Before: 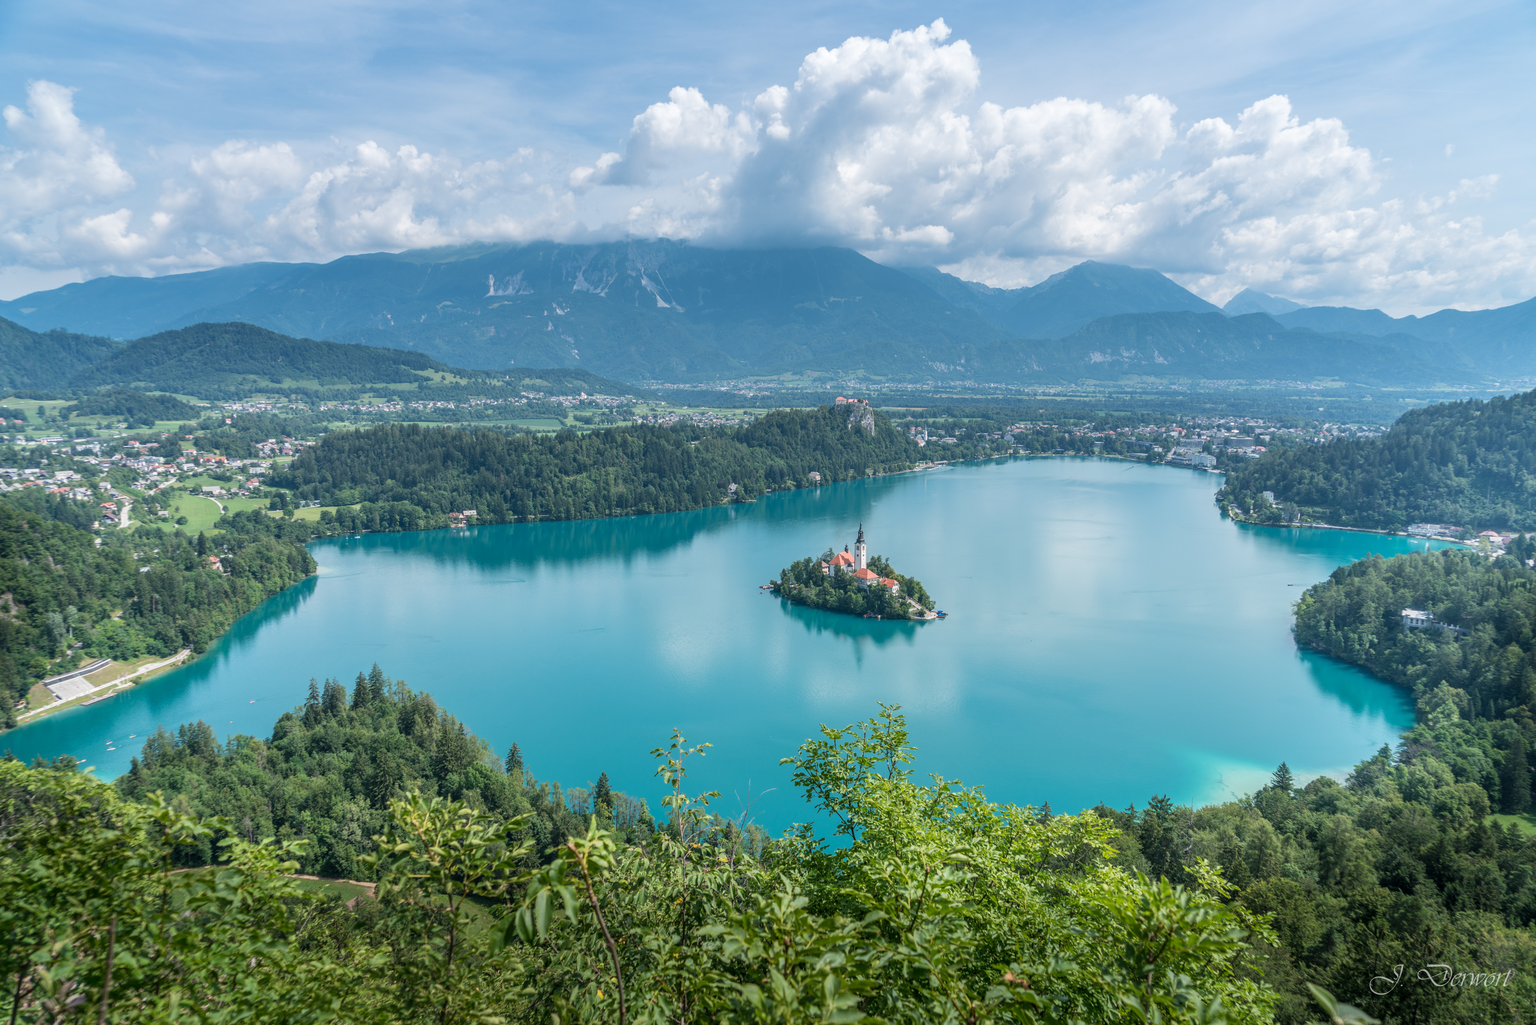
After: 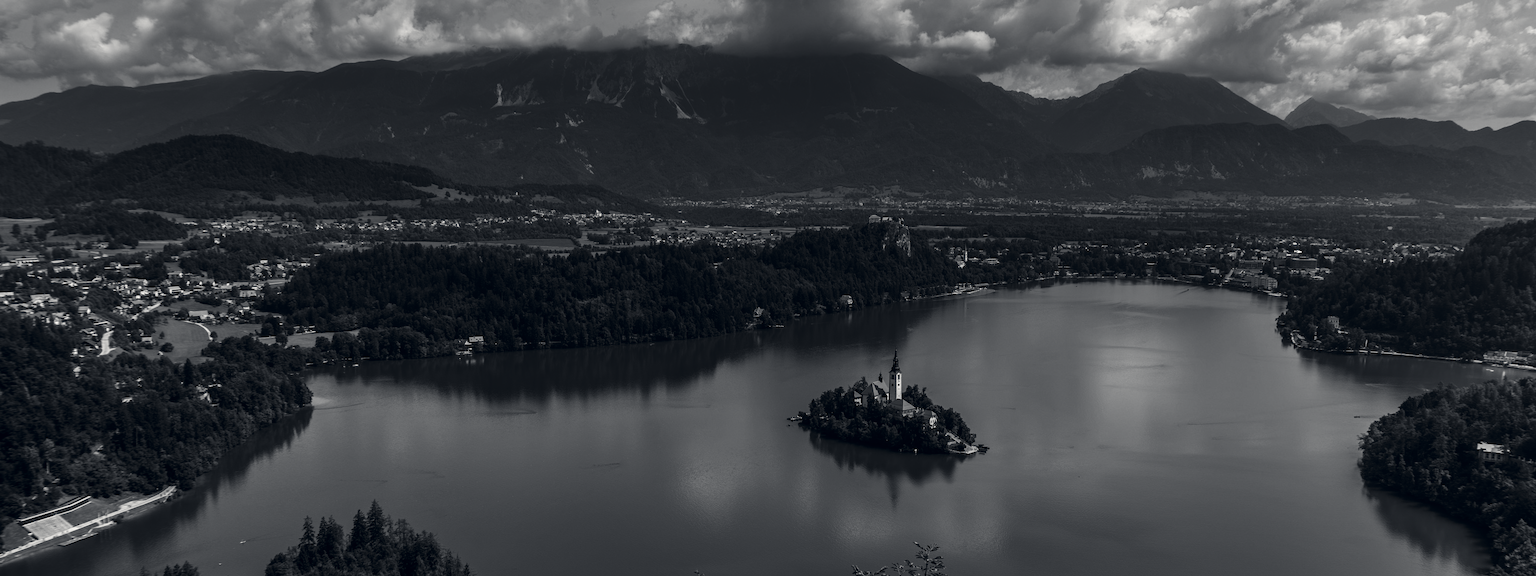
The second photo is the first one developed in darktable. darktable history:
crop: left 1.744%, top 19.225%, right 5.069%, bottom 28.357%
contrast brightness saturation: contrast 0.02, brightness -1, saturation -1
color correction: highlights a* 0.207, highlights b* 2.7, shadows a* -0.874, shadows b* -4.78
